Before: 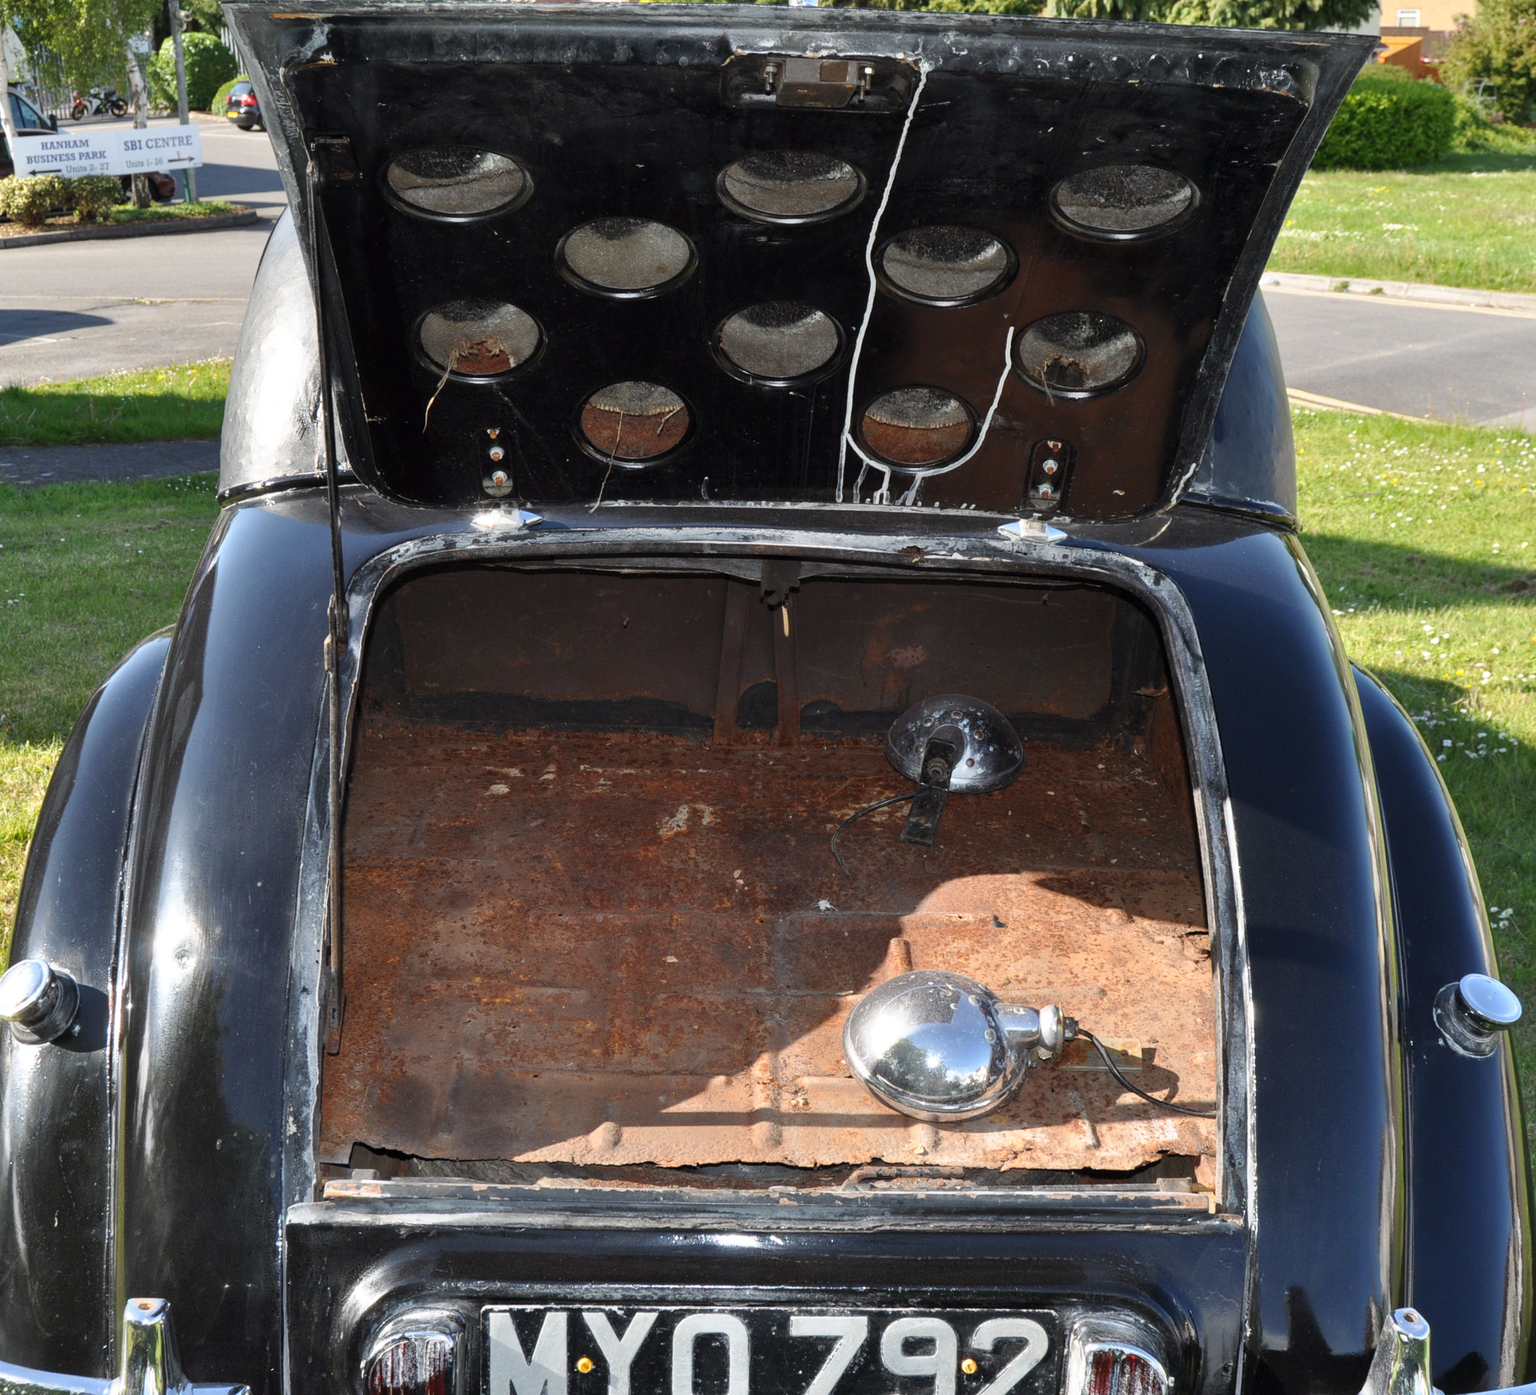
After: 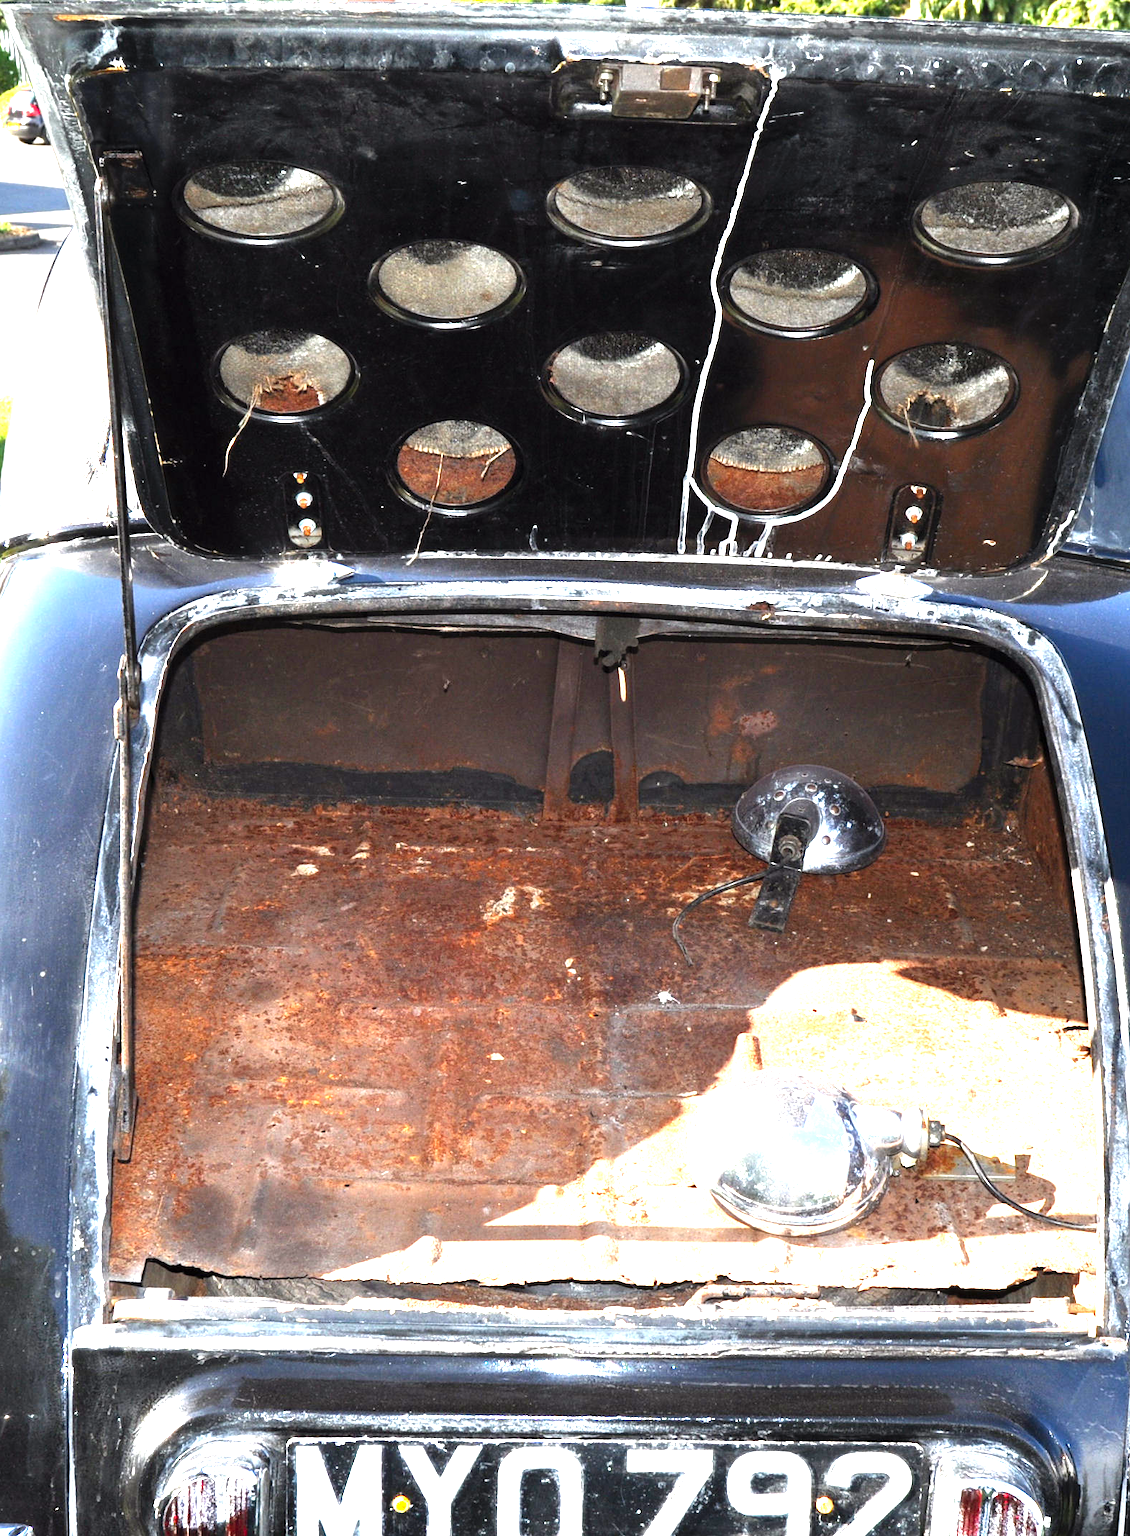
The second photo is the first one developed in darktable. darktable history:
crop and rotate: left 14.411%, right 18.713%
levels: levels [0, 0.281, 0.562]
